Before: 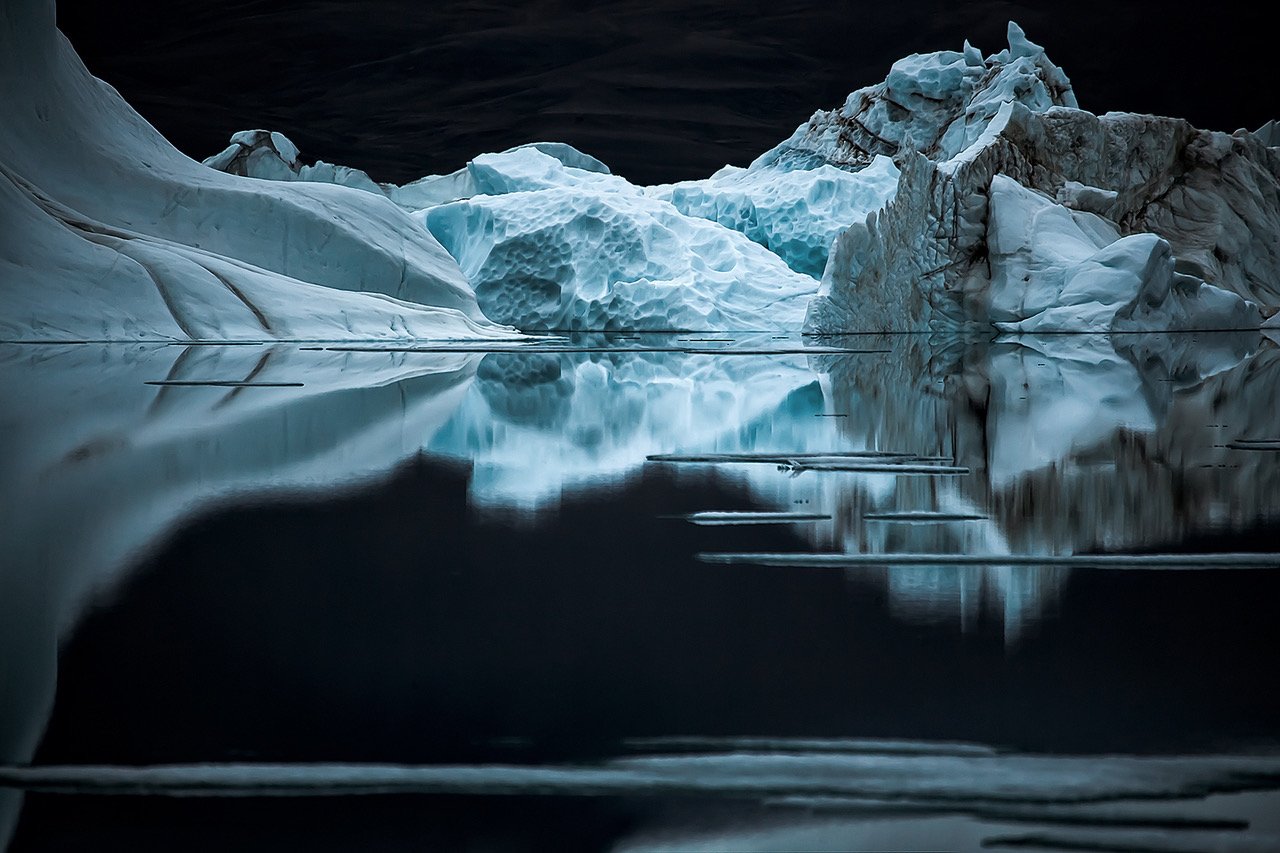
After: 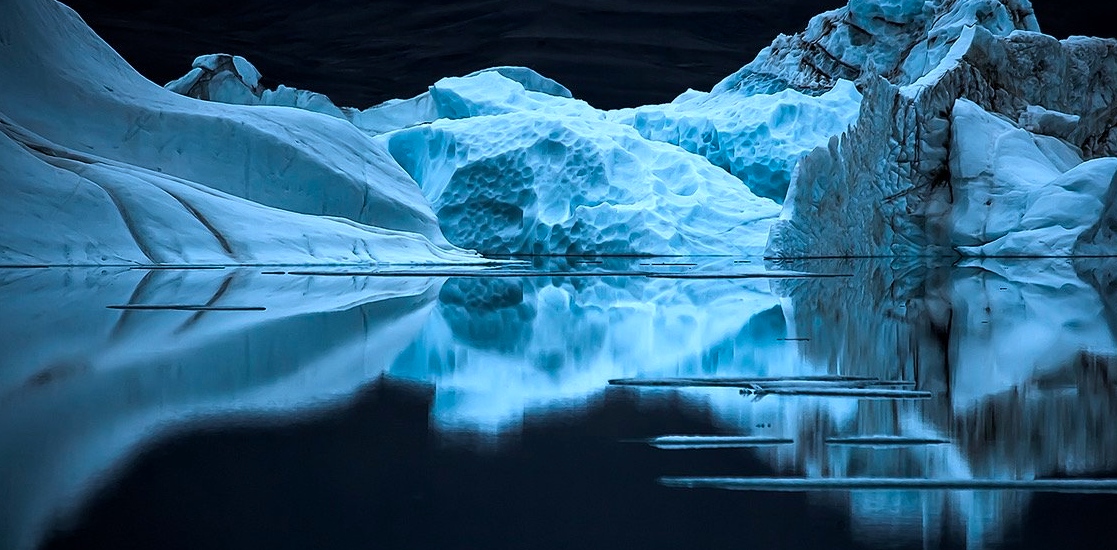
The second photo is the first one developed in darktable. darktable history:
crop: left 3.015%, top 8.969%, right 9.647%, bottom 26.457%
color calibration: x 0.396, y 0.386, temperature 3669 K
